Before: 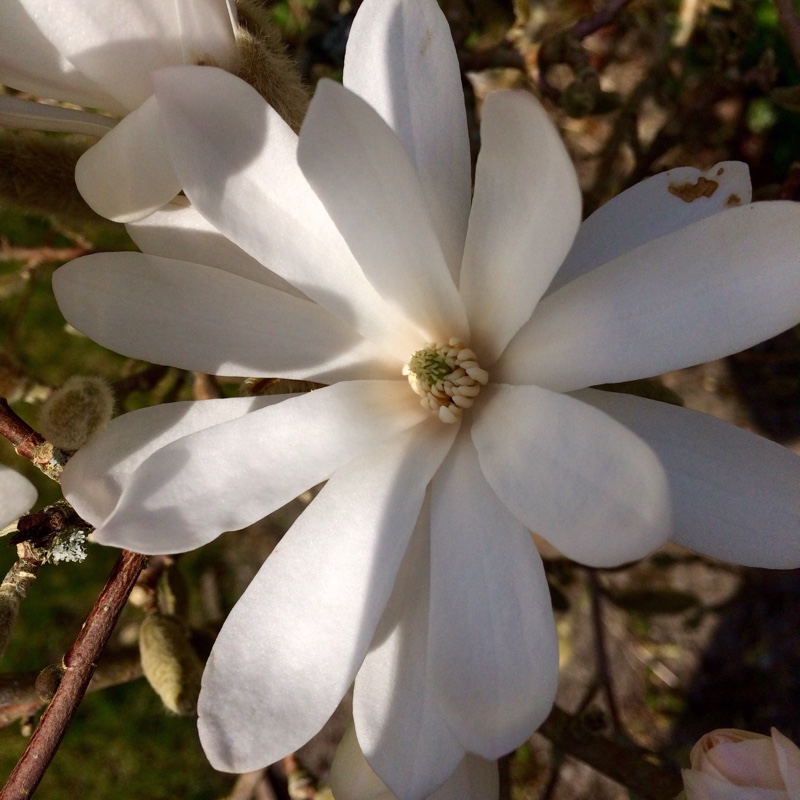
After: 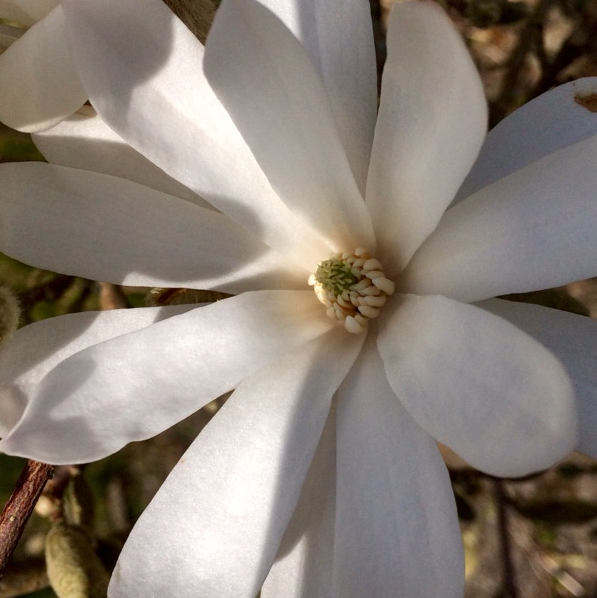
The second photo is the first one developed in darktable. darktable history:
local contrast: highlights 100%, shadows 100%, detail 120%, midtone range 0.2
shadows and highlights: radius 108.52, shadows 40.68, highlights -72.88, low approximation 0.01, soften with gaussian
crop and rotate: left 11.831%, top 11.346%, right 13.429%, bottom 13.899%
